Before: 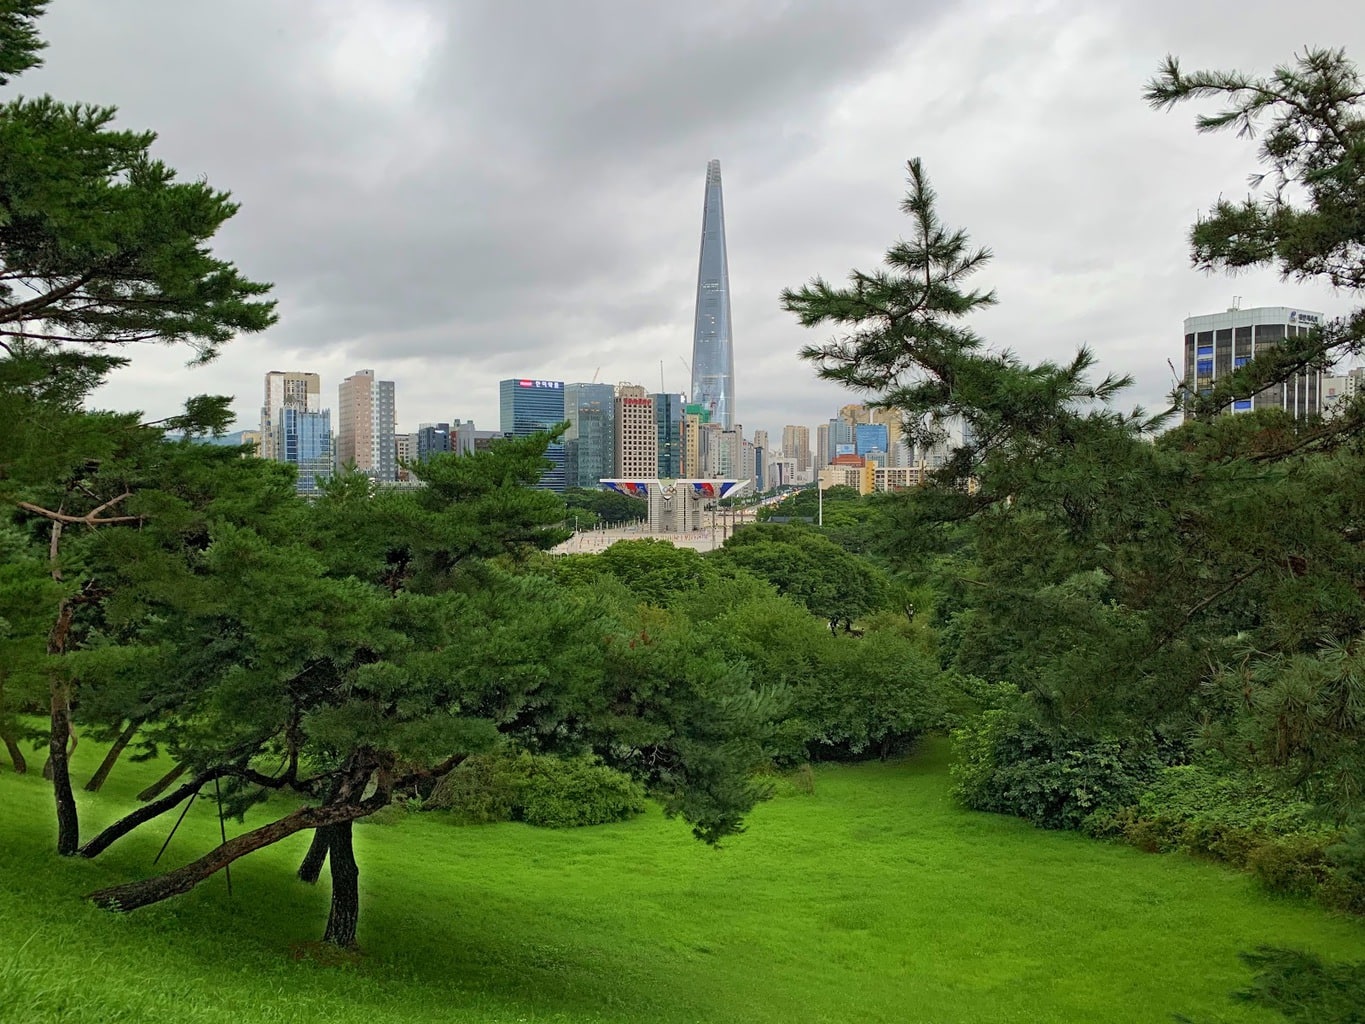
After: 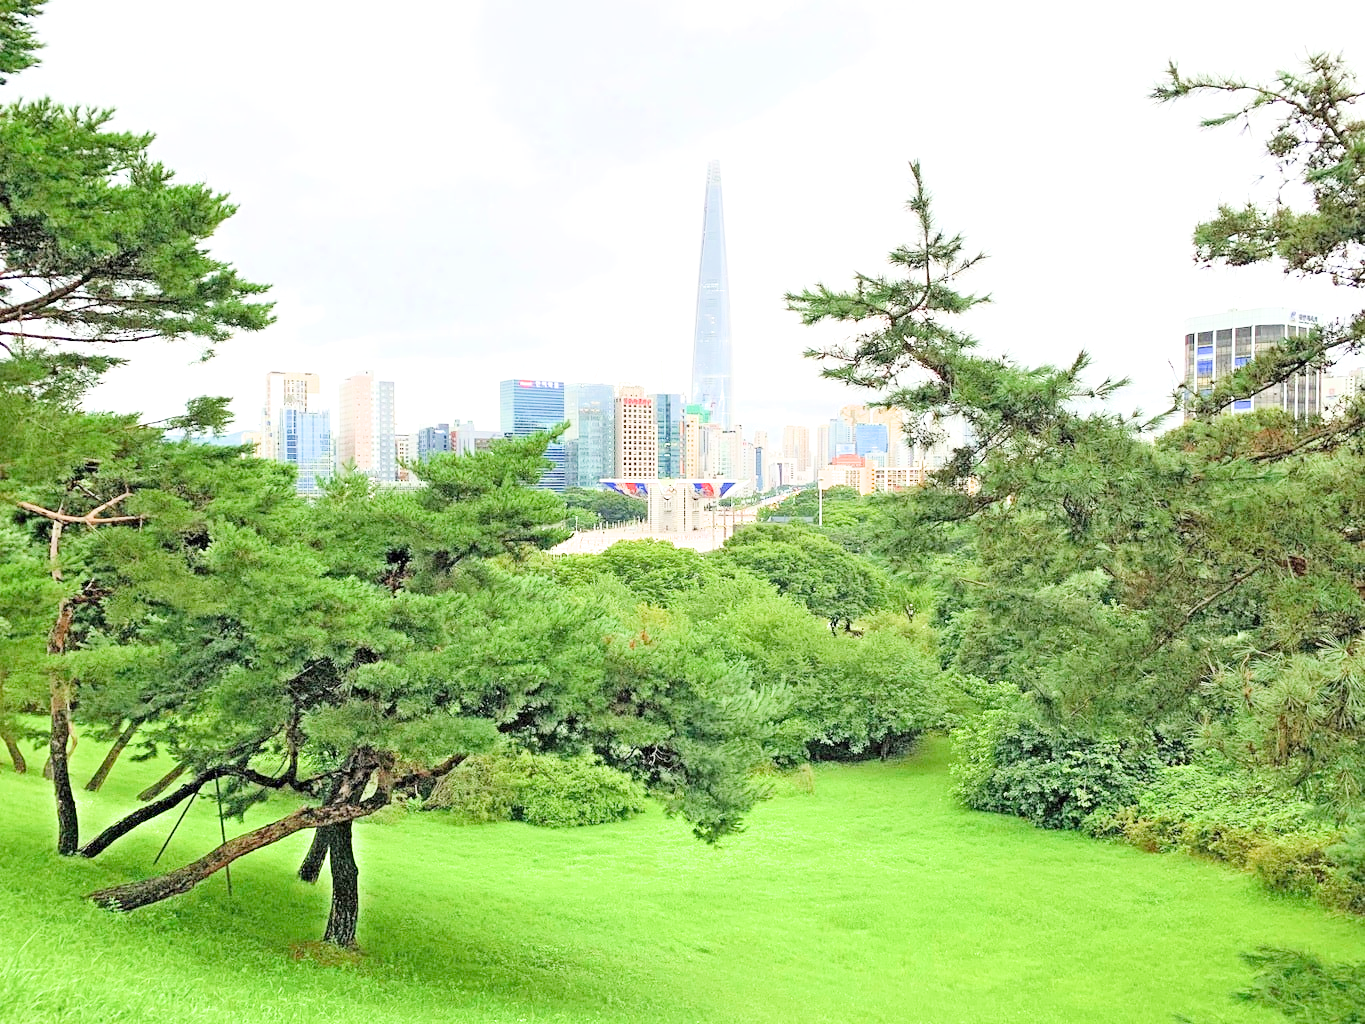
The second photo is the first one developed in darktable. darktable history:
filmic rgb: black relative exposure -7.65 EV, white relative exposure 4.56 EV, hardness 3.61
exposure: exposure 3 EV, compensate highlight preservation false
